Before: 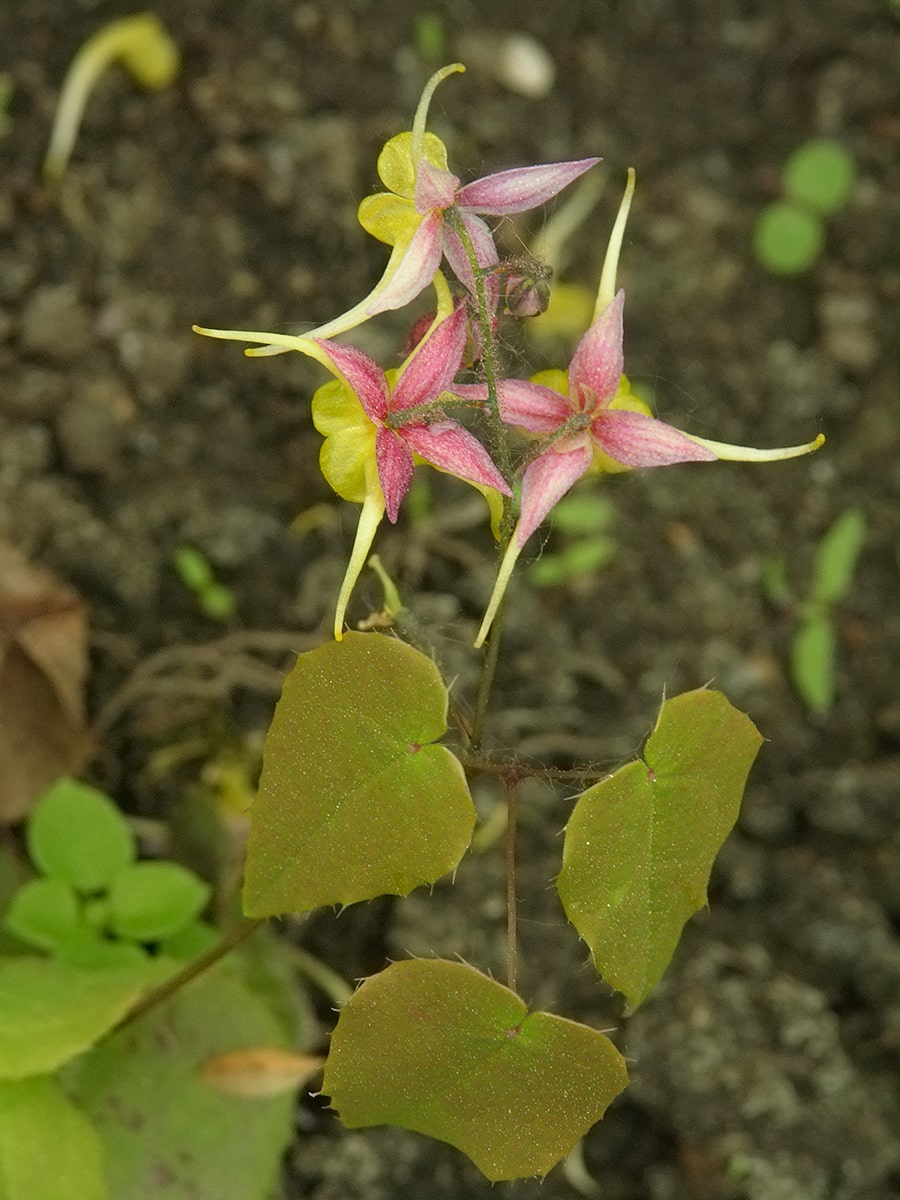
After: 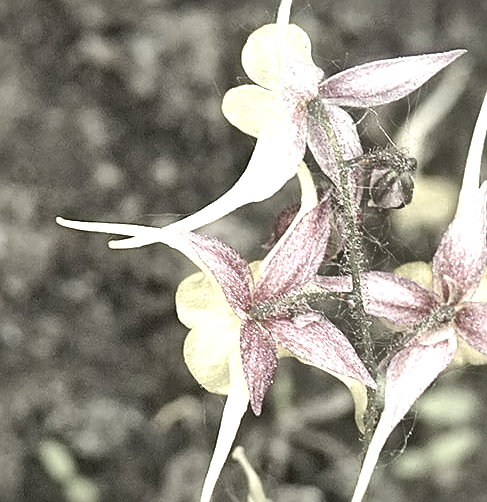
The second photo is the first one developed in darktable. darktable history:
crop: left 15.176%, top 9.071%, right 30.627%, bottom 49.043%
color correction: highlights b* -0.043, saturation 0.244
local contrast: mode bilateral grid, contrast 19, coarseness 20, detail 150%, midtone range 0.2
shadows and highlights: radius 118.65, shadows 41.9, highlights -62.01, soften with gaussian
exposure: black level correction 0.002, exposure 1.315 EV, compensate highlight preservation false
contrast equalizer: octaves 7, y [[0.6 ×6], [0.55 ×6], [0 ×6], [0 ×6], [0 ×6]], mix -0.296
sharpen: on, module defaults
